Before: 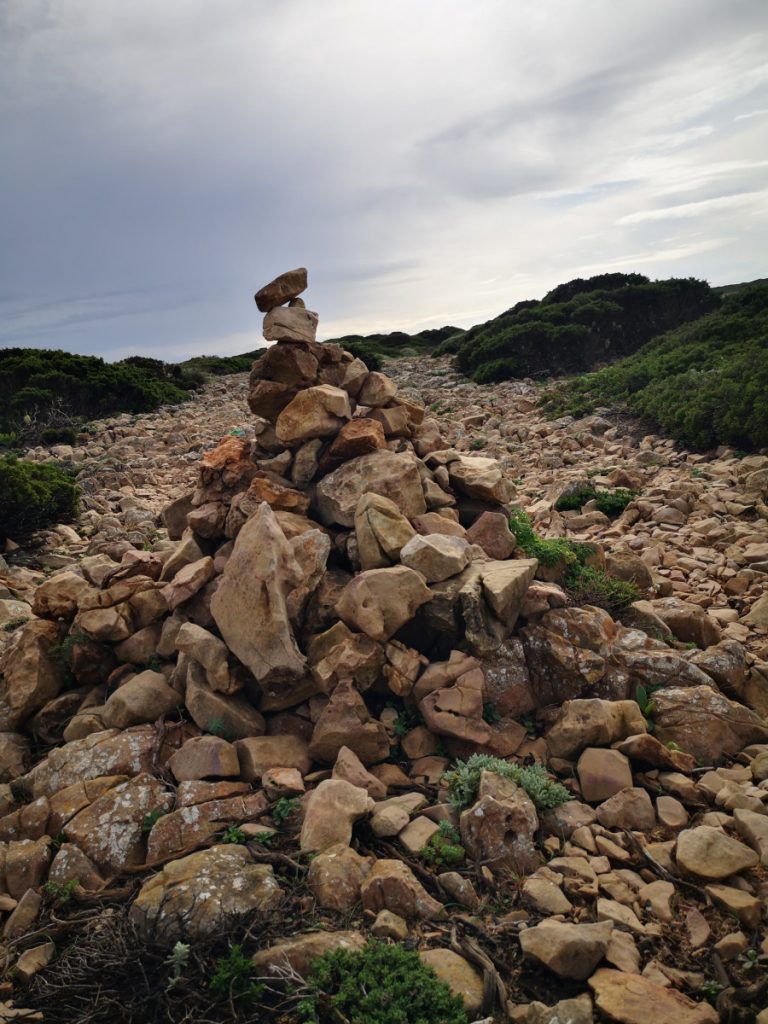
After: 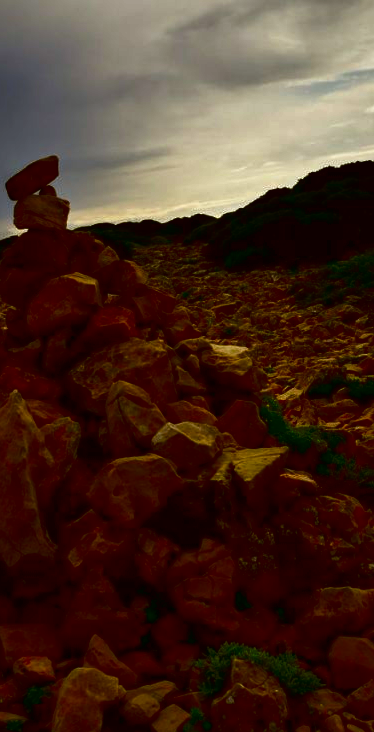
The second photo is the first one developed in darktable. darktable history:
crop: left 32.524%, top 10.978%, right 18.769%, bottom 17.467%
color correction: highlights a* -1.69, highlights b* 10.47, shadows a* 0.919, shadows b* 19.49
contrast brightness saturation: brightness -0.991, saturation 0.997
